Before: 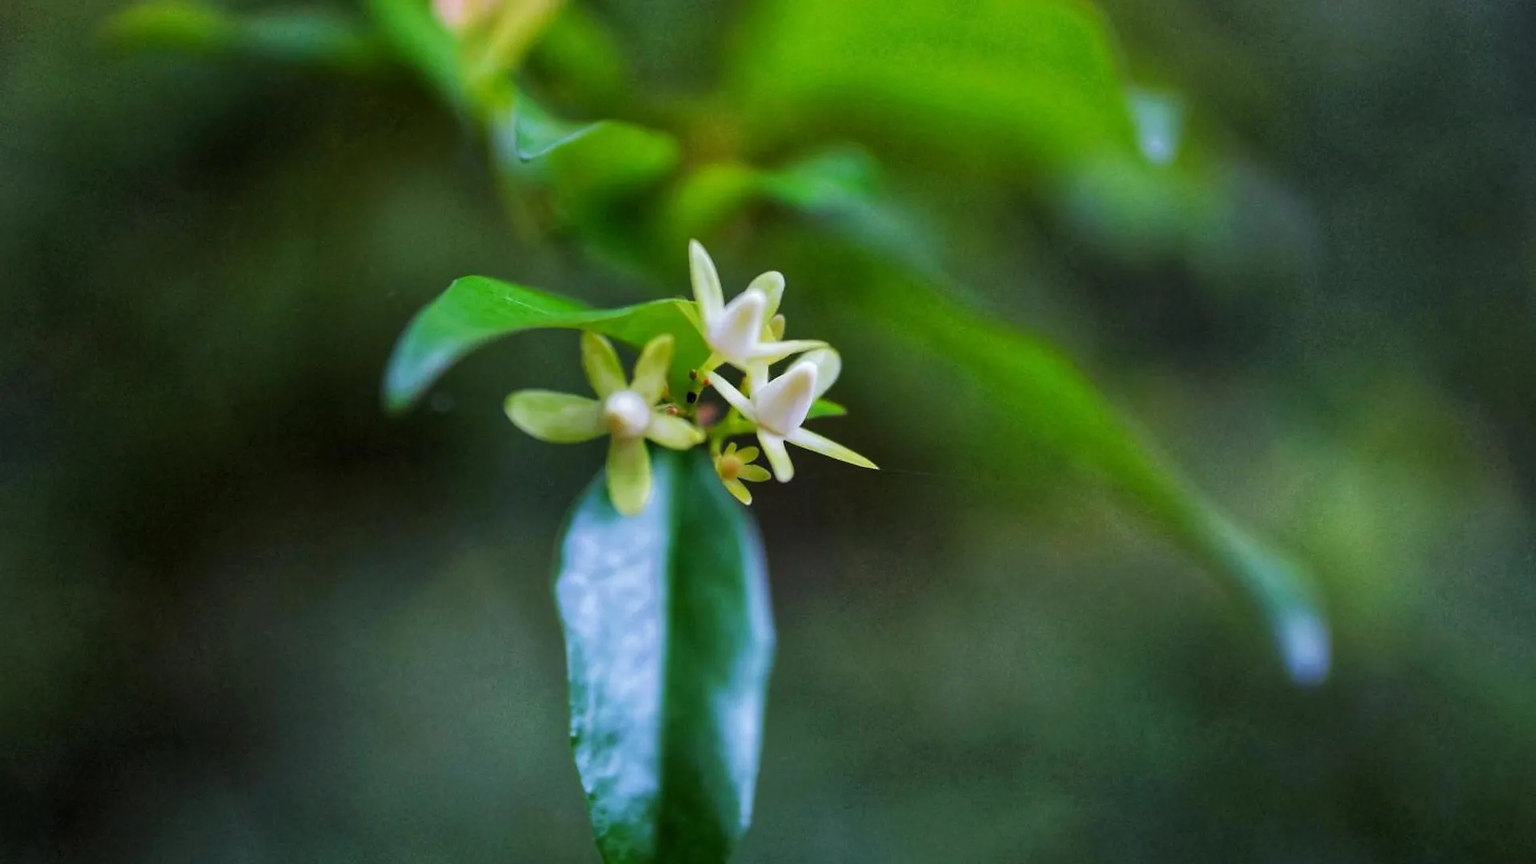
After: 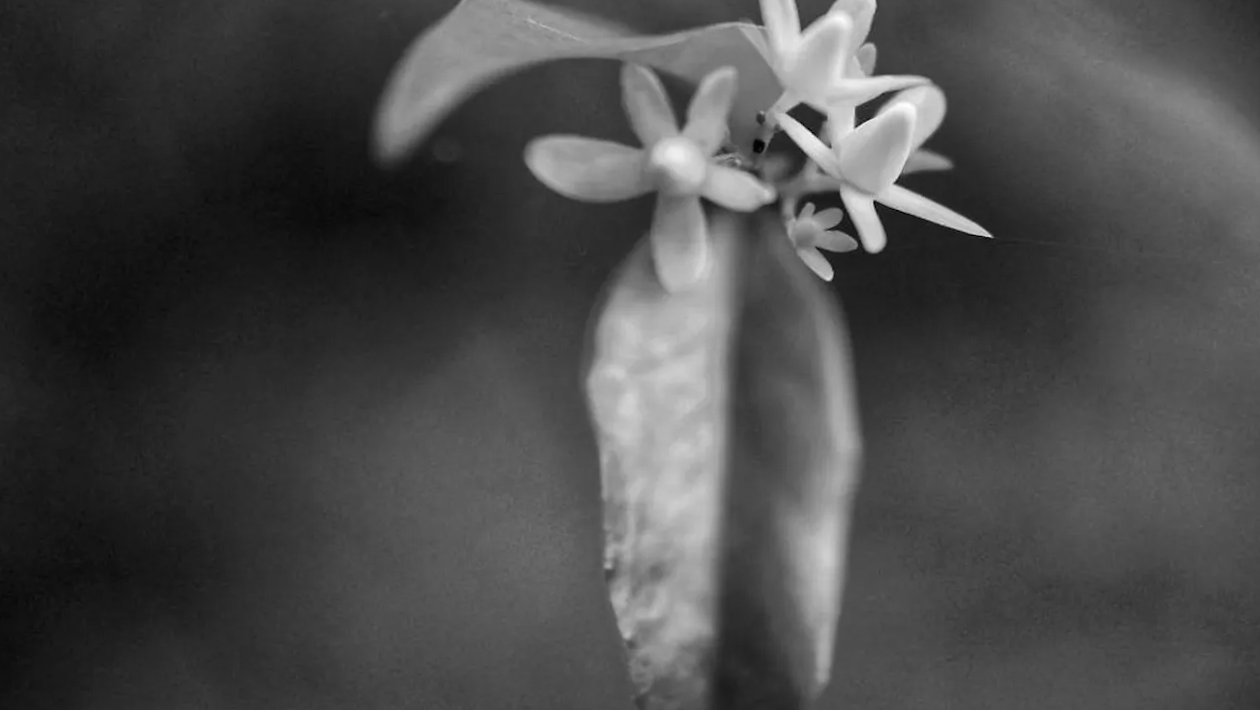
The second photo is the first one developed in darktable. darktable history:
monochrome: on, module defaults
crop and rotate: angle -0.82°, left 3.85%, top 31.828%, right 27.992%
rotate and perspective: rotation -0.45°, automatic cropping original format, crop left 0.008, crop right 0.992, crop top 0.012, crop bottom 0.988
tone equalizer: on, module defaults
